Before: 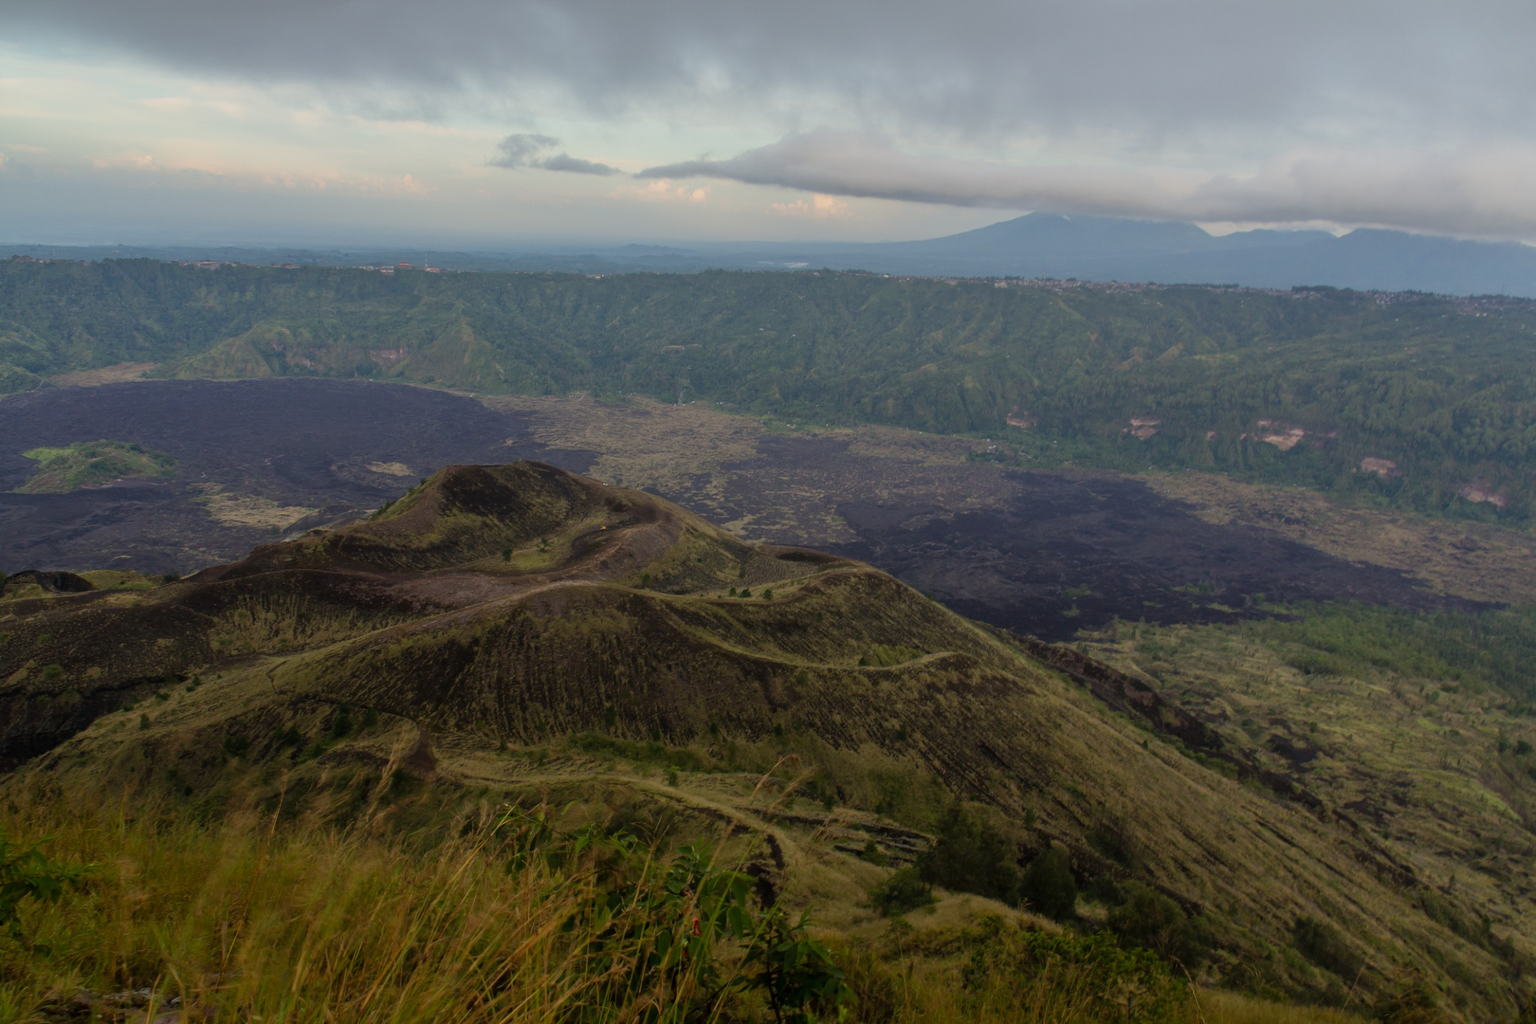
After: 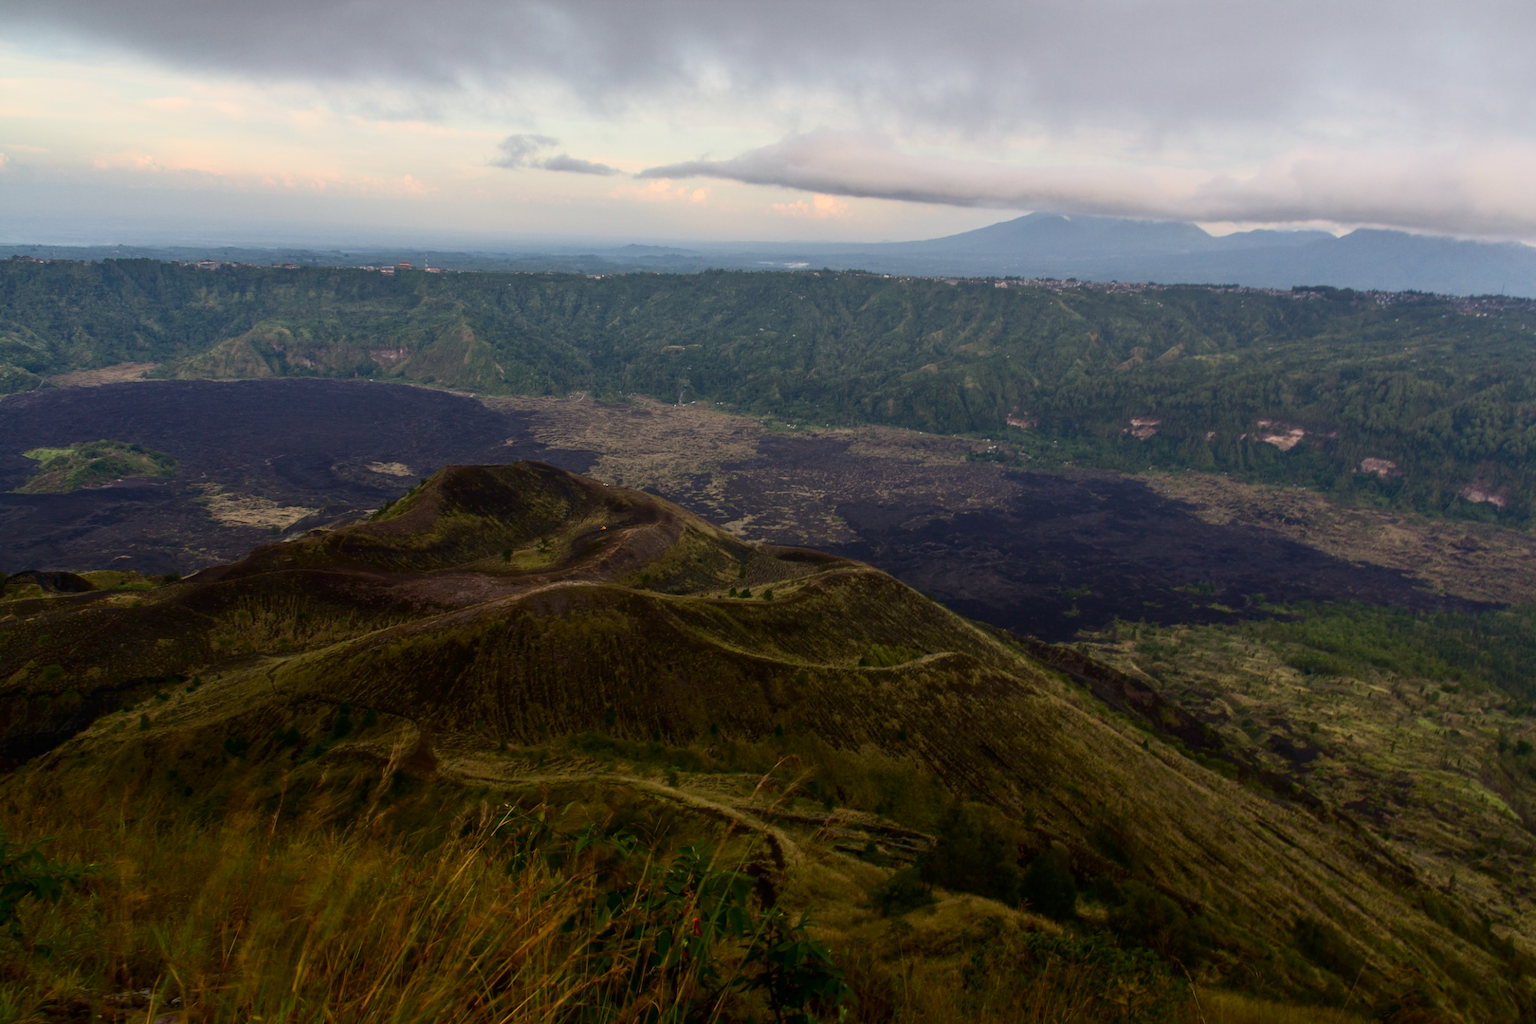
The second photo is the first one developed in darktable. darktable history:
contrast brightness saturation: contrast 0.299
color correction: highlights a* 3.42, highlights b* 2.16, saturation 1.2
